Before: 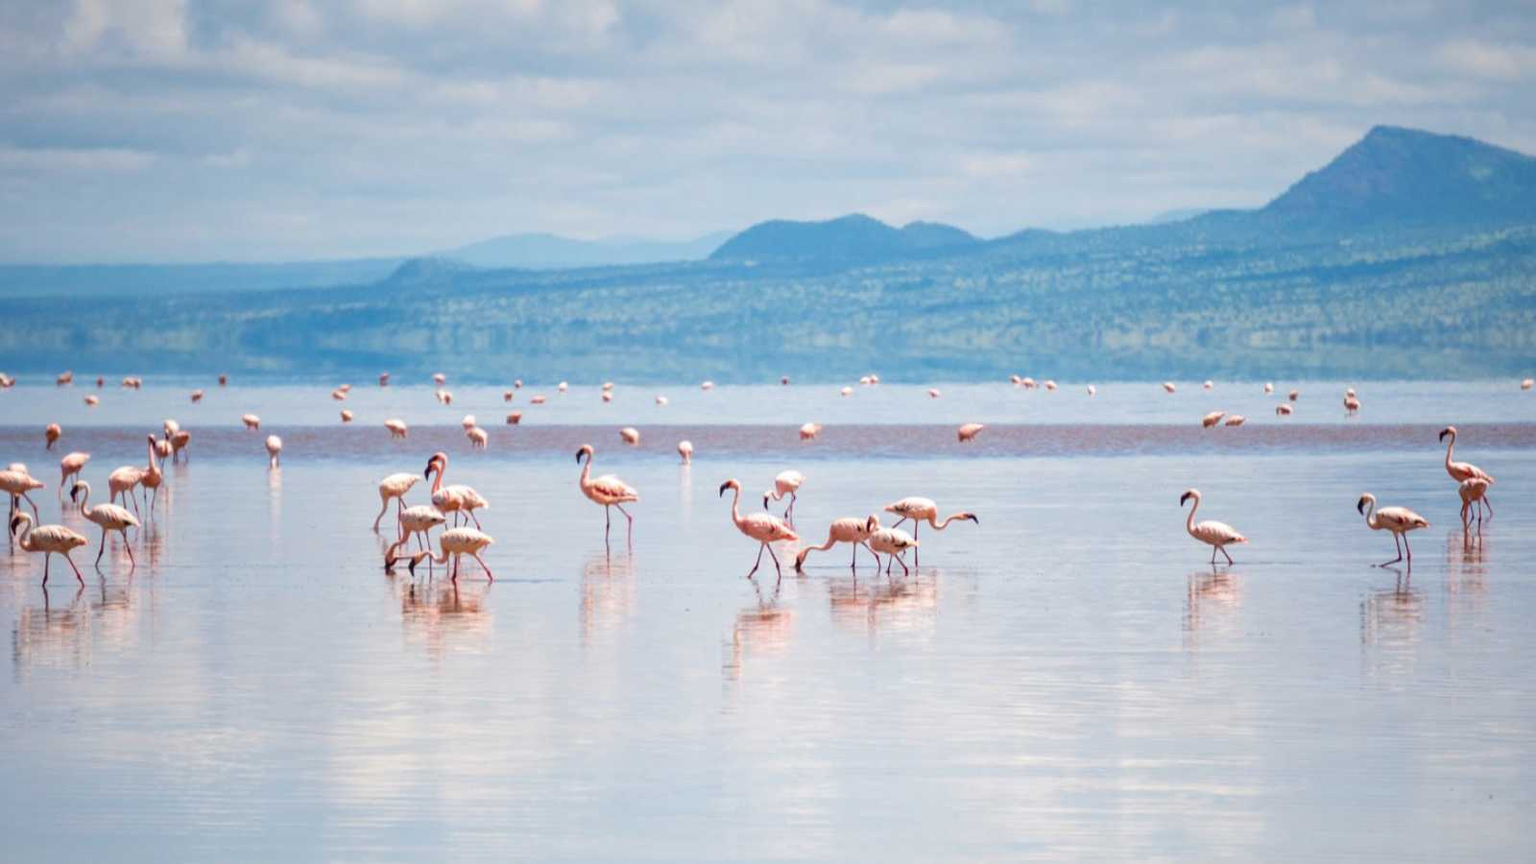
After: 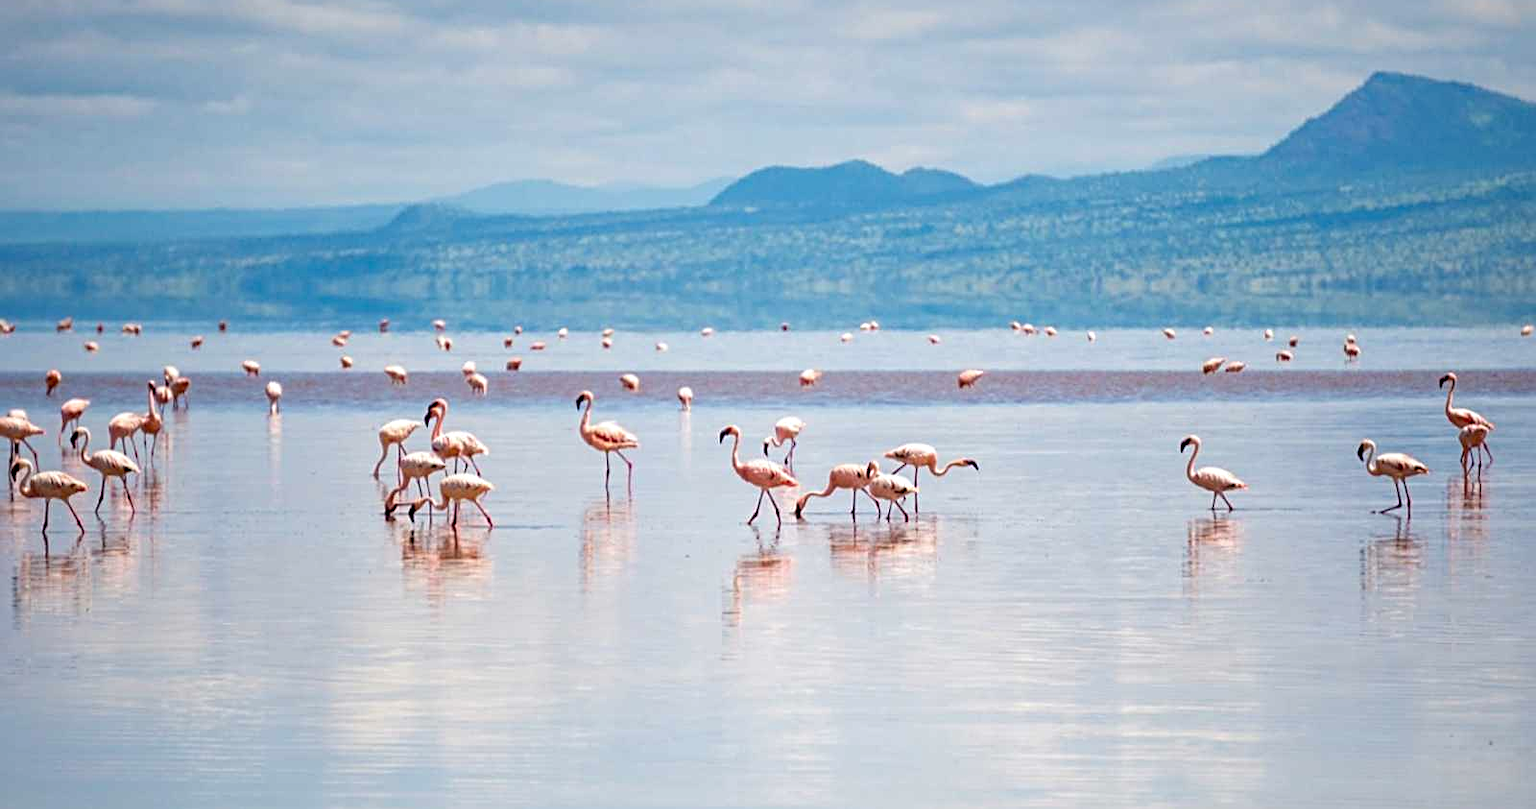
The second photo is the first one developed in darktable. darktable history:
haze removal: compatibility mode true, adaptive false
sharpen: radius 2.767
crop and rotate: top 6.25%
